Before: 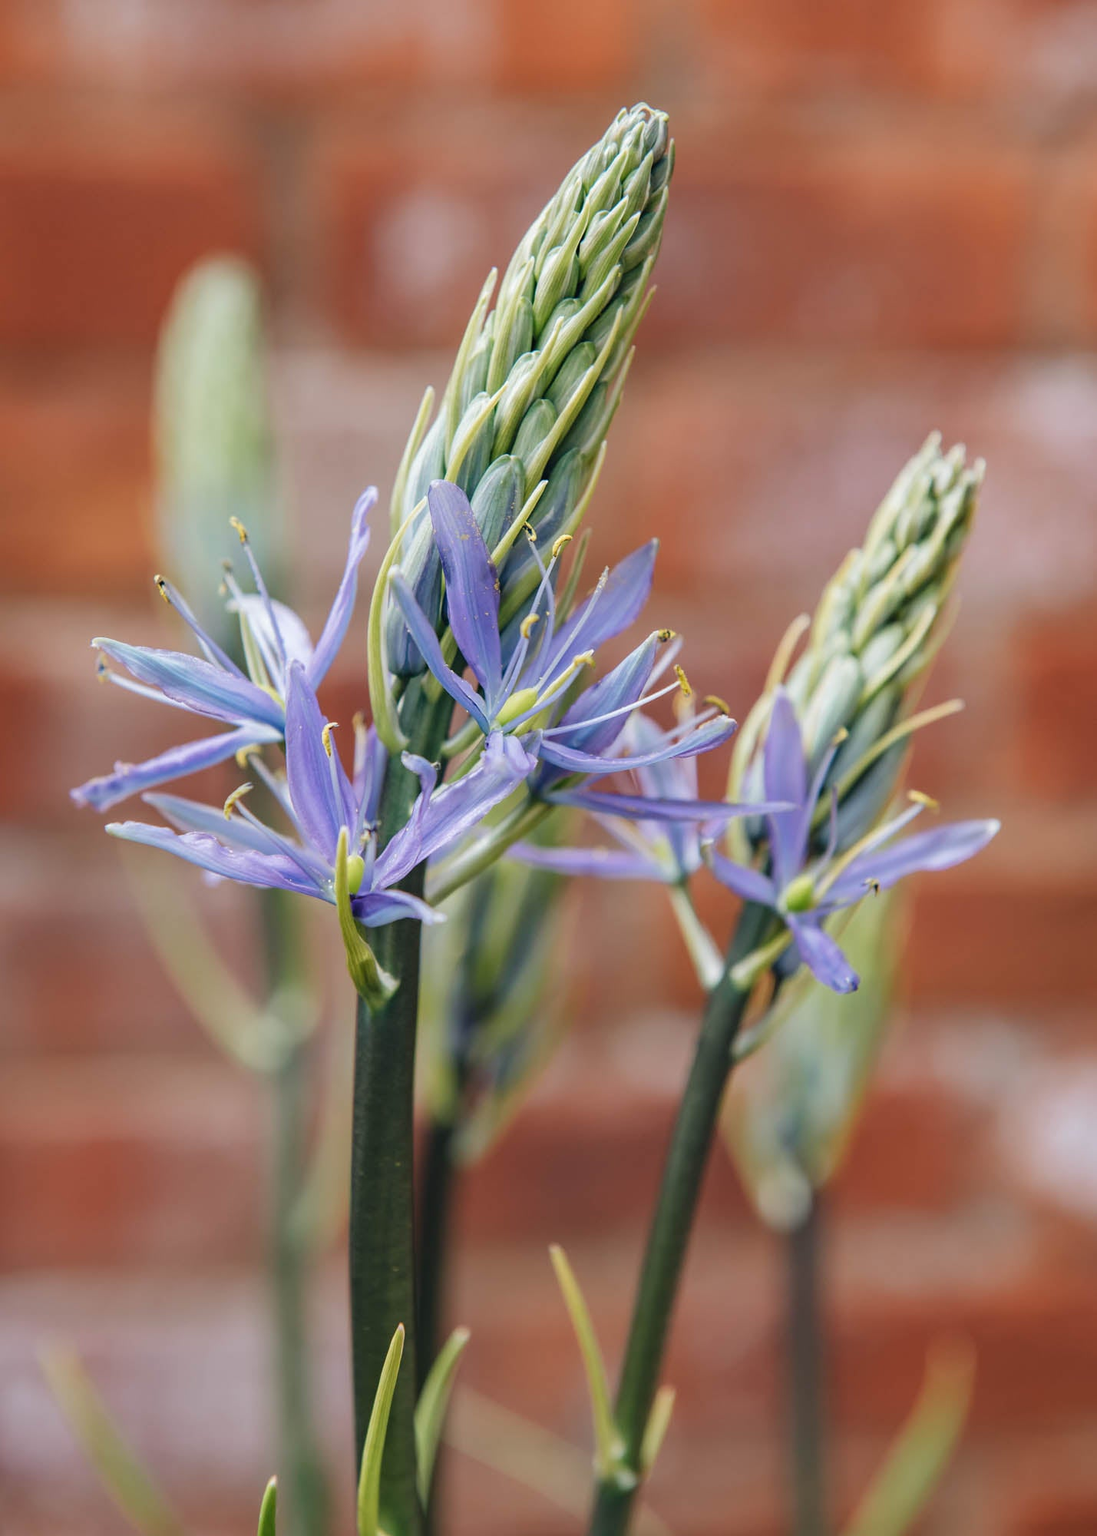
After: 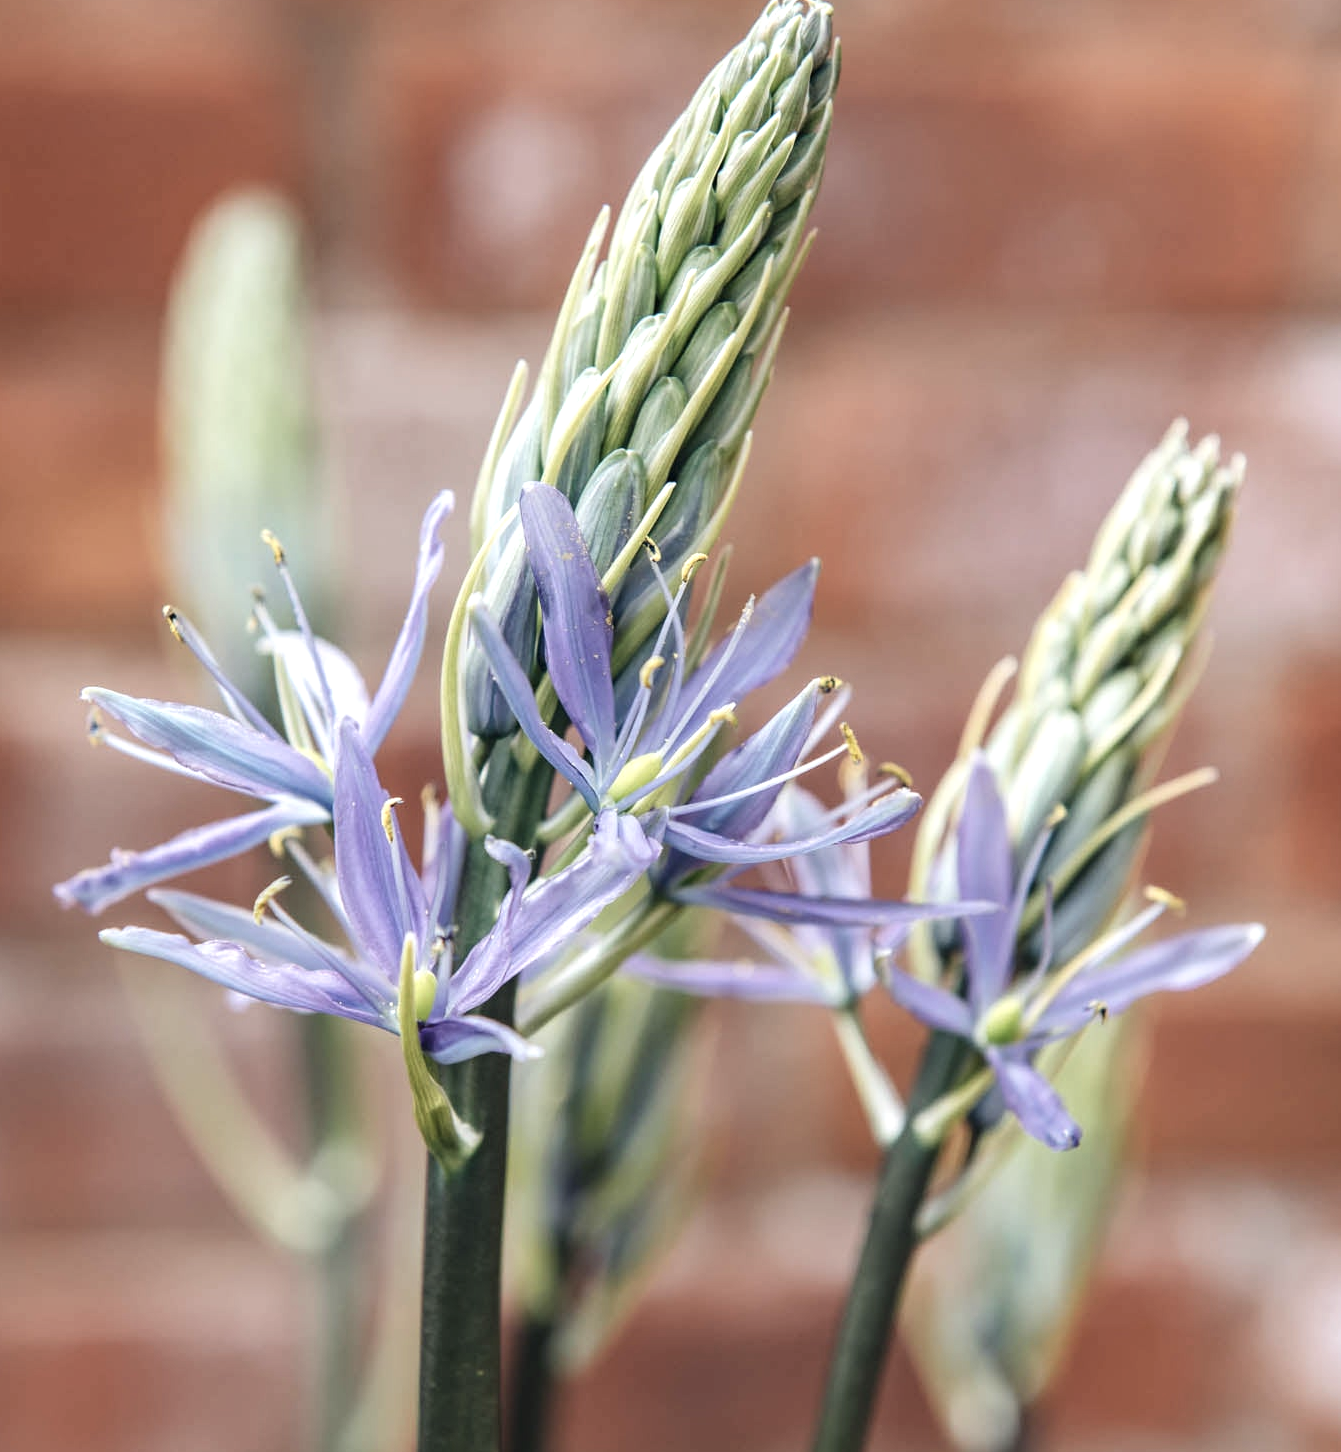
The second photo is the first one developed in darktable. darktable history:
exposure: black level correction 0, exposure 0.397 EV, compensate highlight preservation false
contrast brightness saturation: contrast 0.104, saturation -0.299
crop: left 2.677%, top 7.152%, right 3.464%, bottom 20.243%
local contrast: highlights 105%, shadows 99%, detail 120%, midtone range 0.2
